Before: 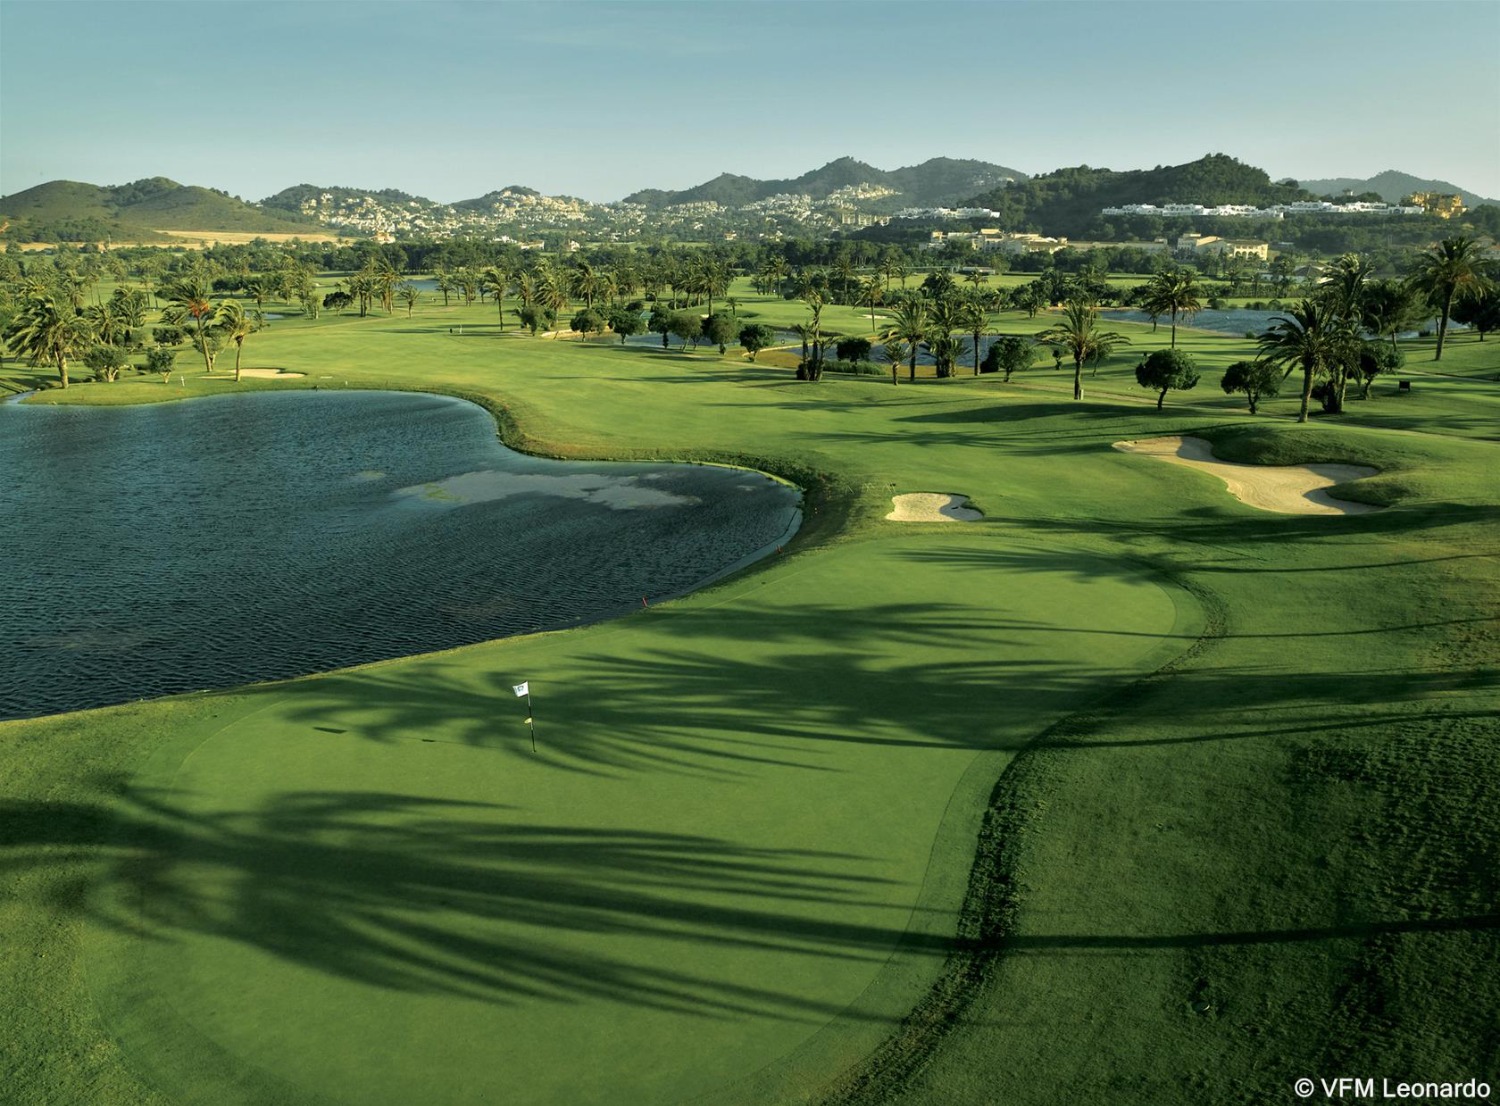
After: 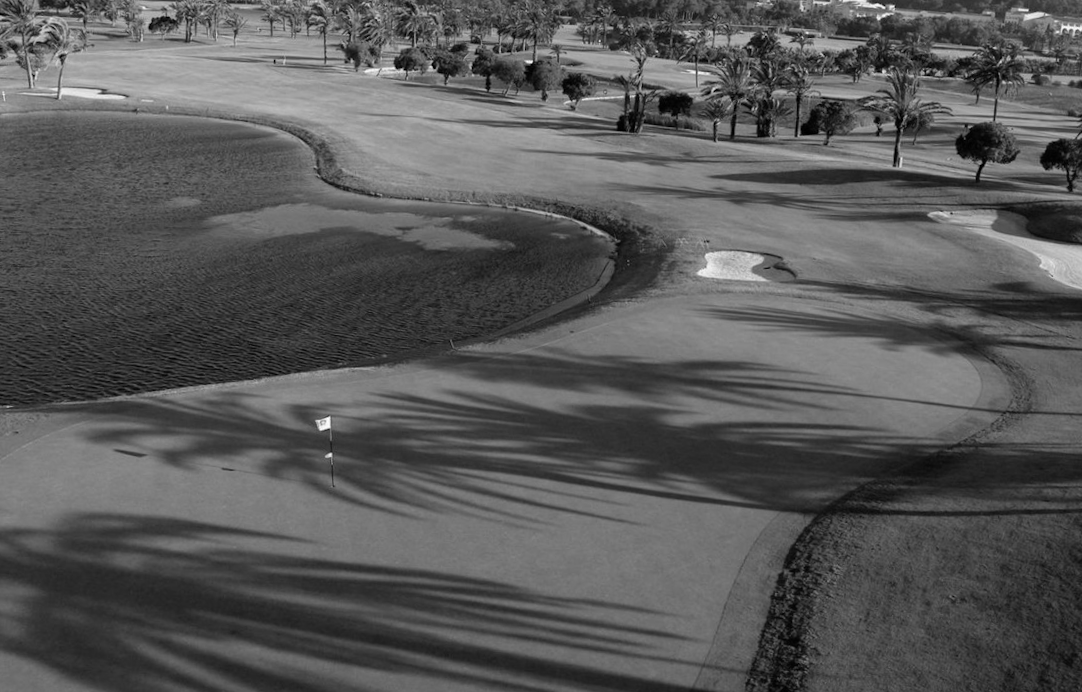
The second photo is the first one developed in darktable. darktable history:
monochrome: a 32, b 64, size 2.3
crop and rotate: angle -3.37°, left 9.79%, top 20.73%, right 12.42%, bottom 11.82%
